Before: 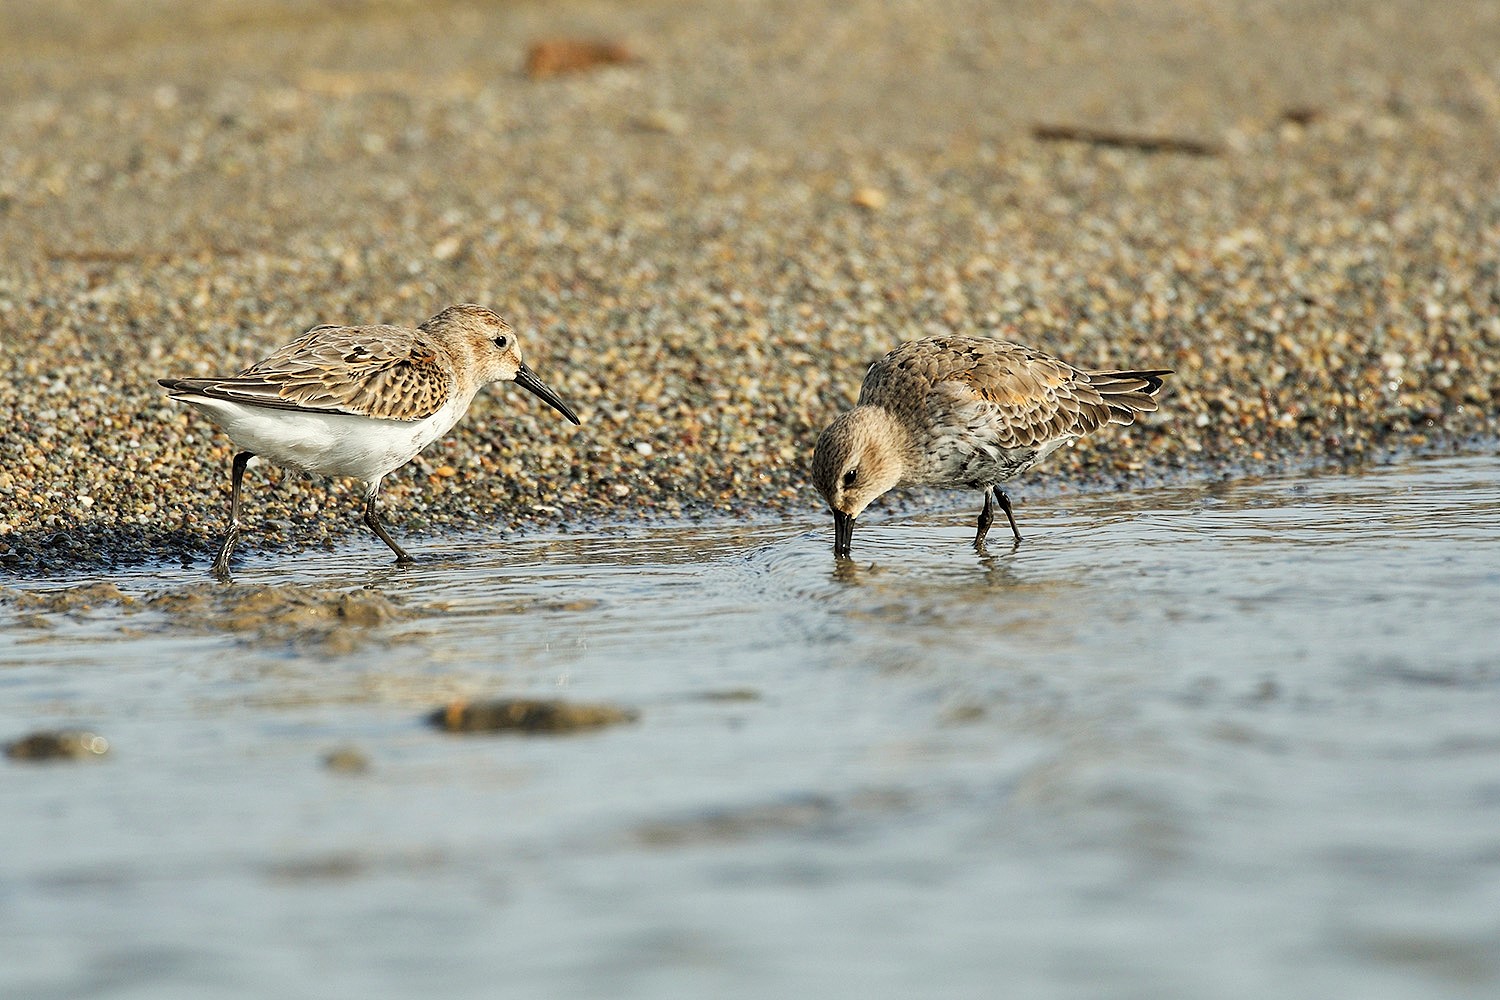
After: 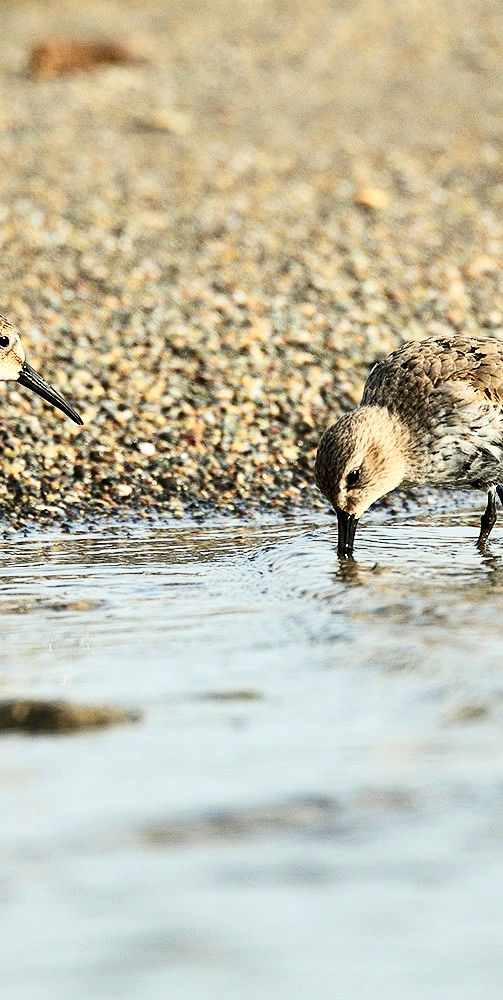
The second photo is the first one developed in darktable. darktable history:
contrast brightness saturation: contrast 0.297
exposure: exposure 0.252 EV, compensate highlight preservation false
crop: left 33.145%, right 33.28%
